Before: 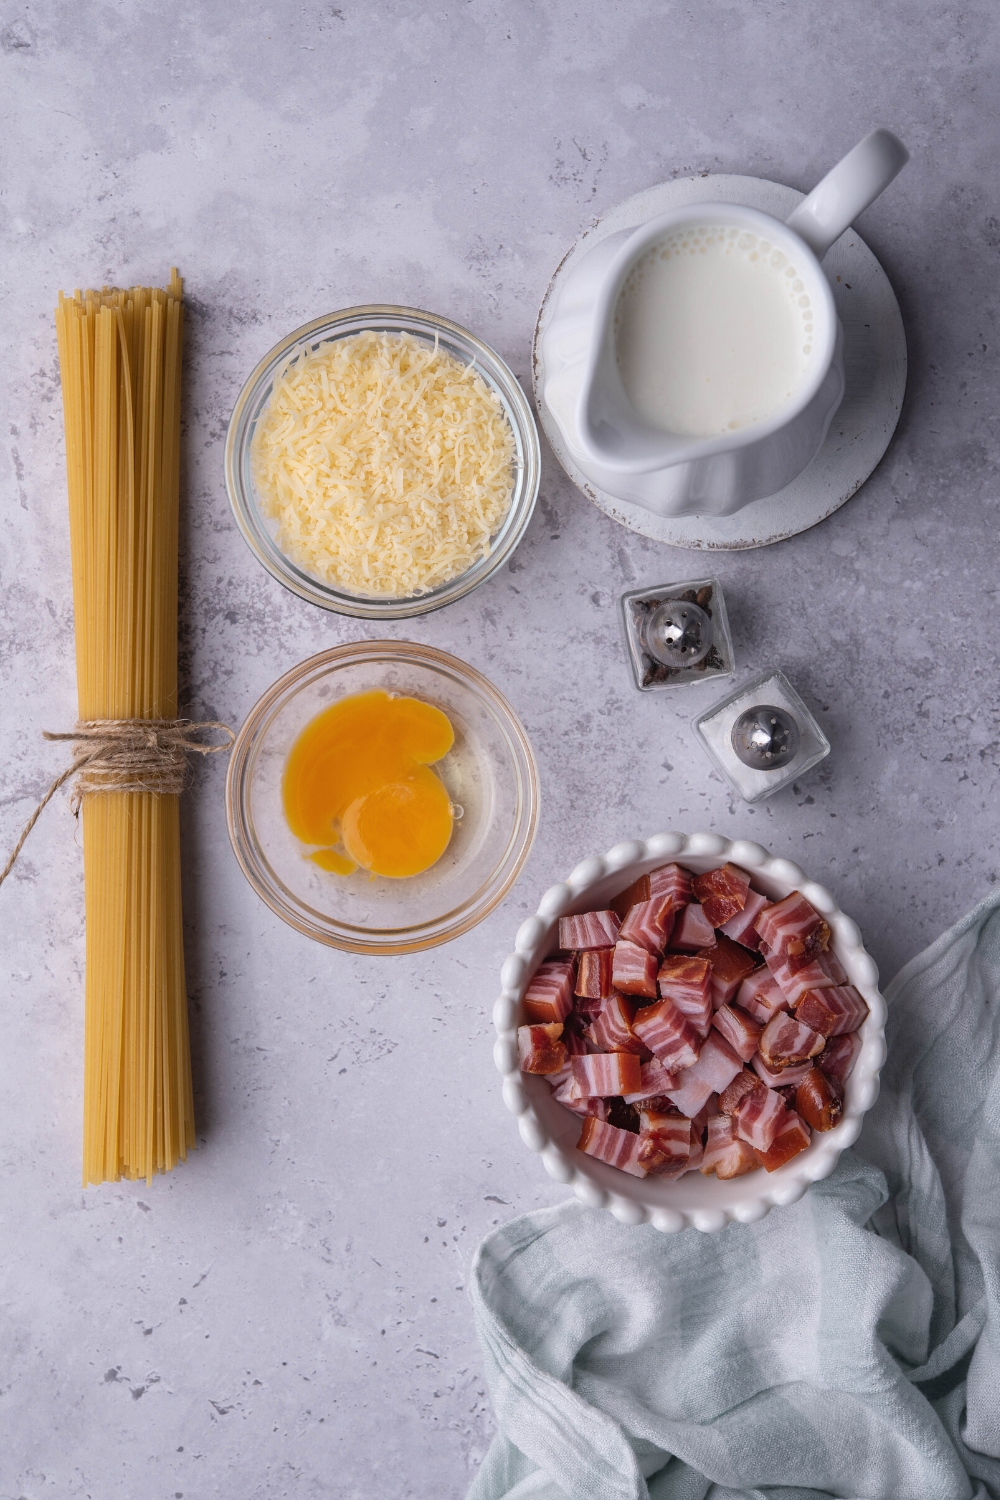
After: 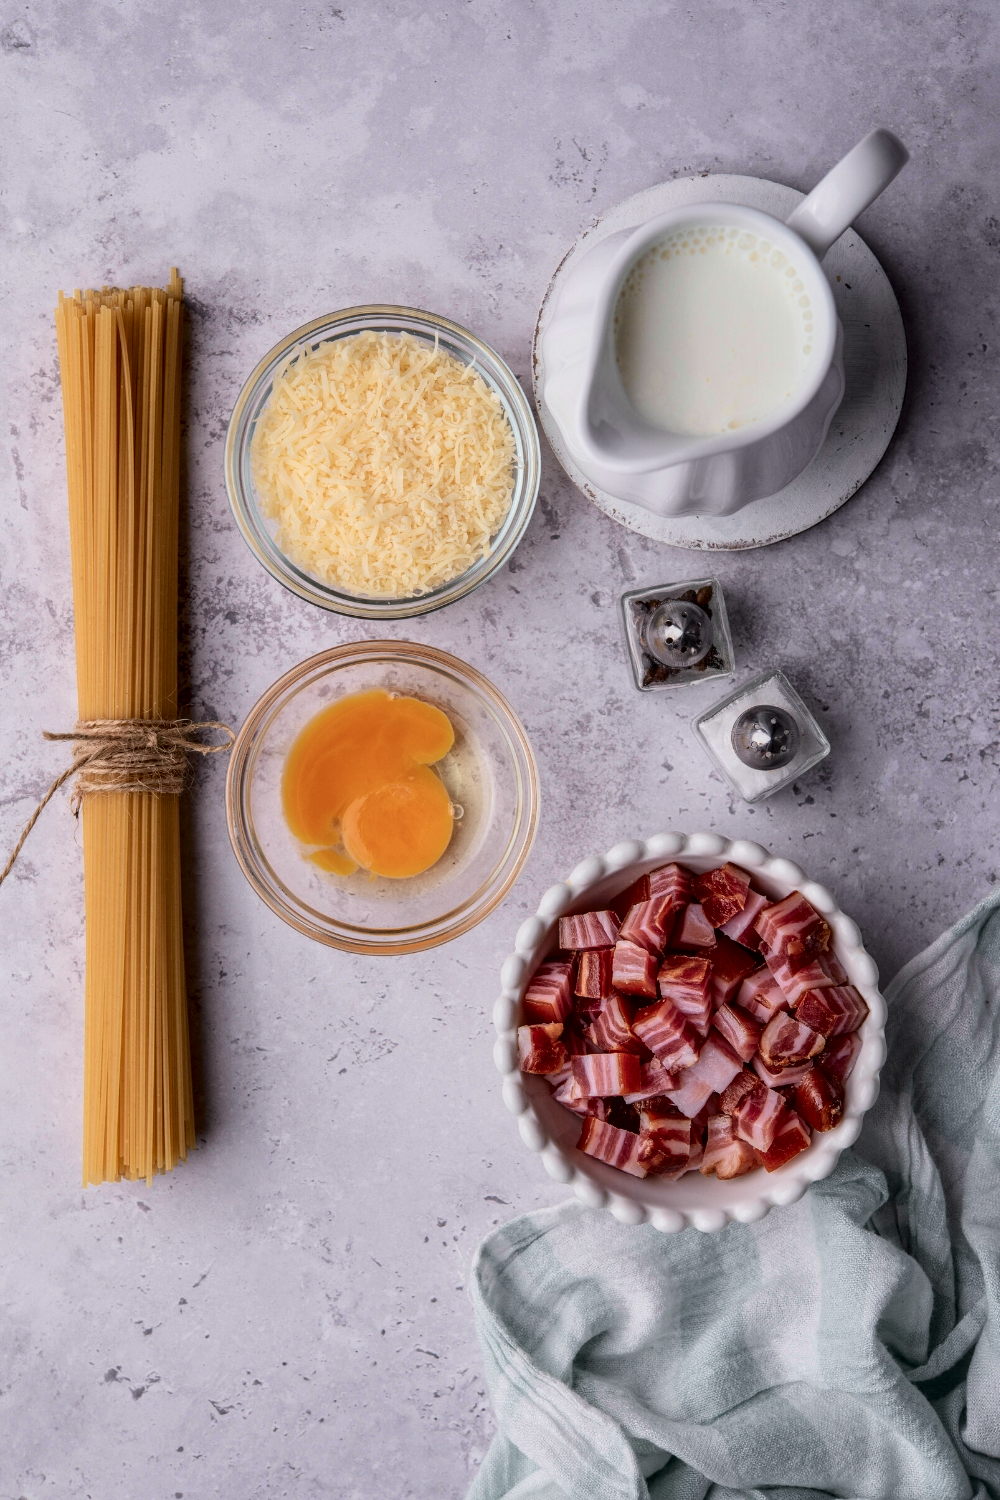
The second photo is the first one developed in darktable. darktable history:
exposure: black level correction 0, exposure -0.68 EV, compensate highlight preservation false
local contrast: on, module defaults
tone curve: curves: ch0 [(0.003, 0.032) (0.037, 0.037) (0.142, 0.117) (0.279, 0.311) (0.405, 0.49) (0.526, 0.651) (0.722, 0.857) (0.875, 0.946) (1, 0.98)]; ch1 [(0, 0) (0.305, 0.325) (0.453, 0.437) (0.482, 0.474) (0.501, 0.498) (0.515, 0.523) (0.559, 0.591) (0.6, 0.643) (0.656, 0.707) (1, 1)]; ch2 [(0, 0) (0.323, 0.277) (0.424, 0.396) (0.479, 0.484) (0.499, 0.502) (0.515, 0.537) (0.573, 0.602) (0.653, 0.675) (0.75, 0.756) (1, 1)], color space Lab, independent channels, preserve colors none
